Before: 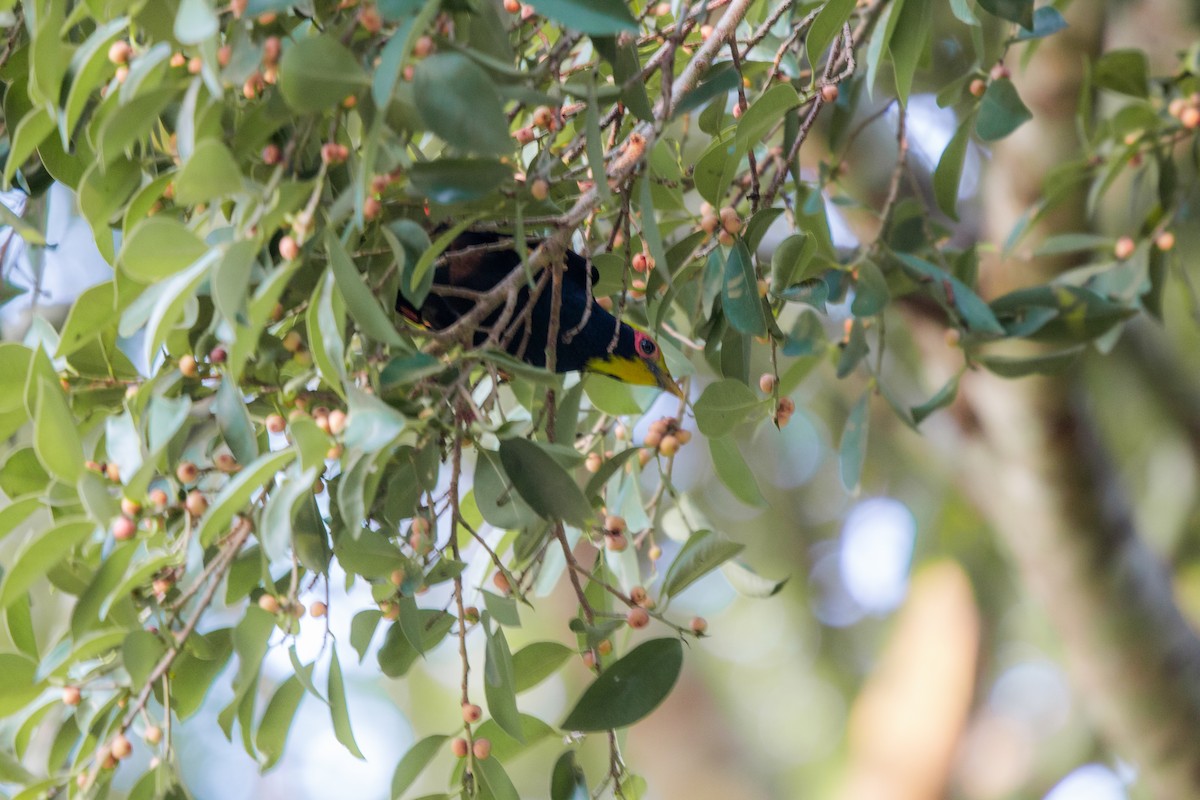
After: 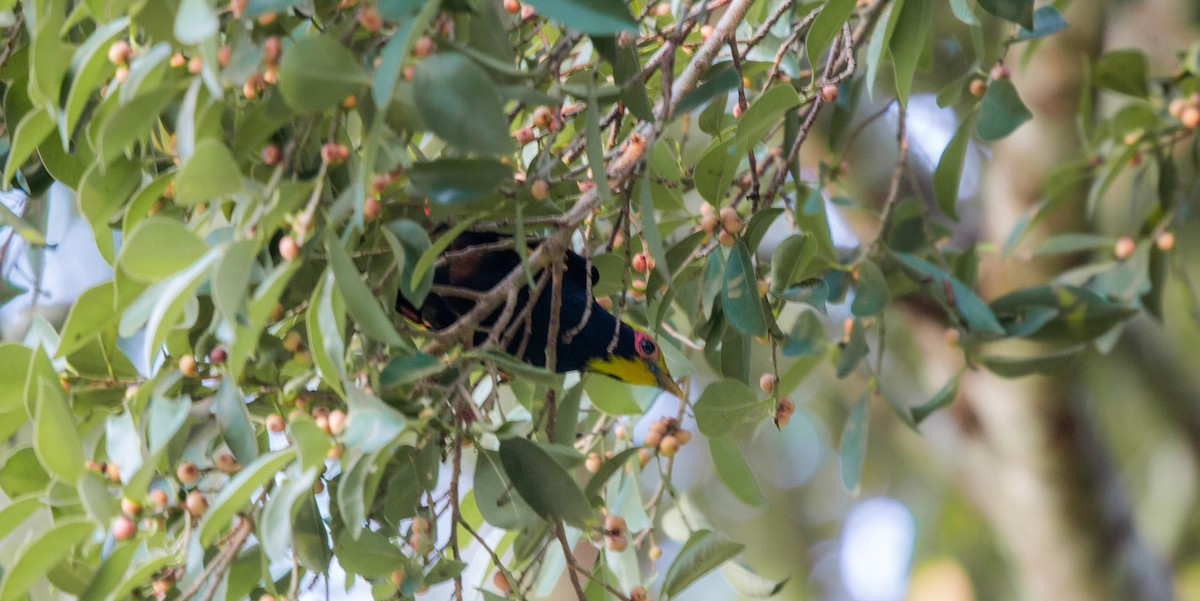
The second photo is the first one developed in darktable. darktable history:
crop: bottom 24.871%
